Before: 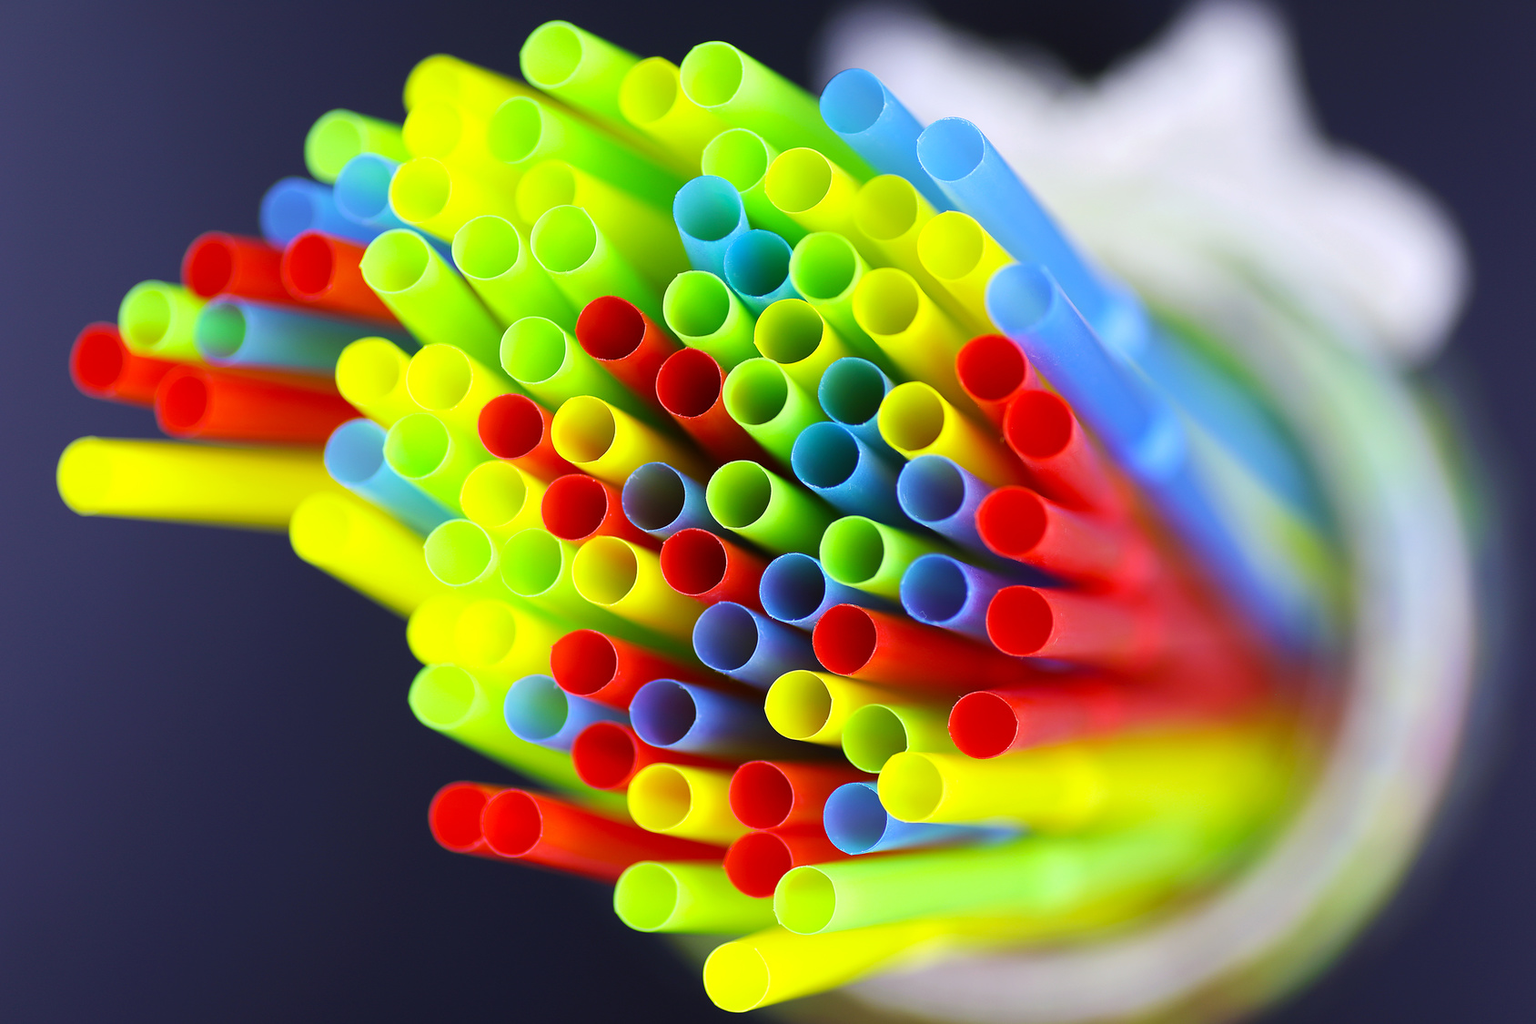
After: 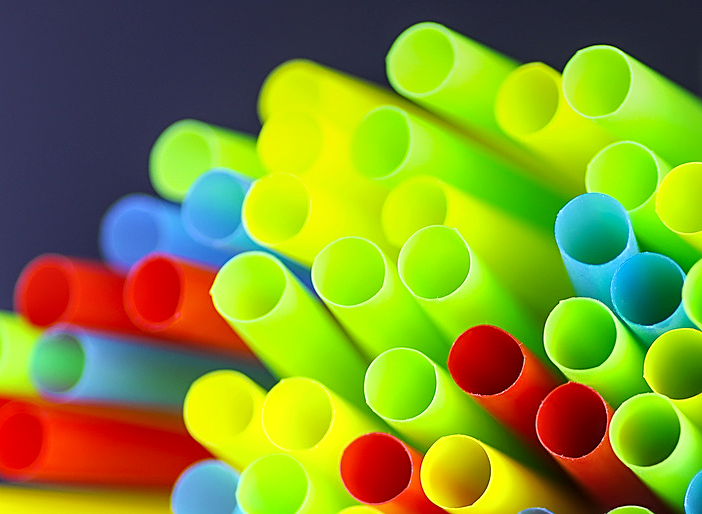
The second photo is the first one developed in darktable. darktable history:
local contrast: on, module defaults
sharpen: amount 0.489
crop and rotate: left 10.994%, top 0.06%, right 47.413%, bottom 54.212%
